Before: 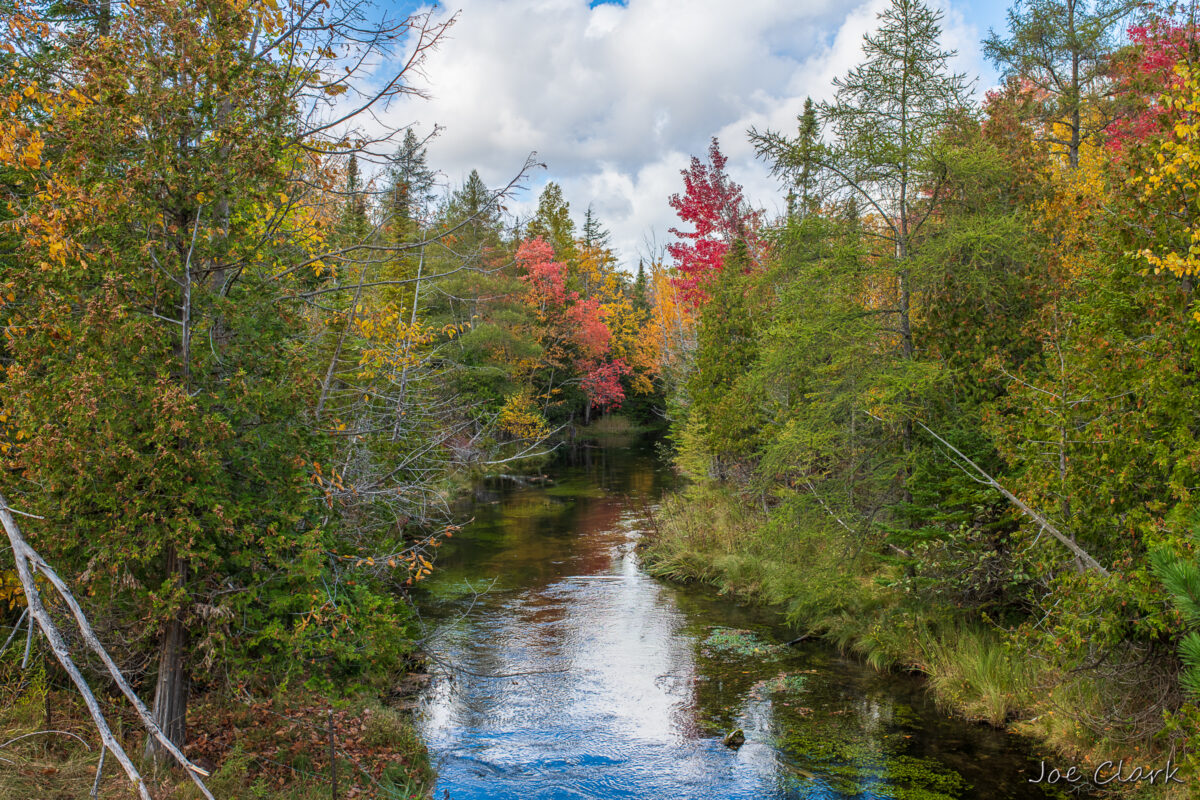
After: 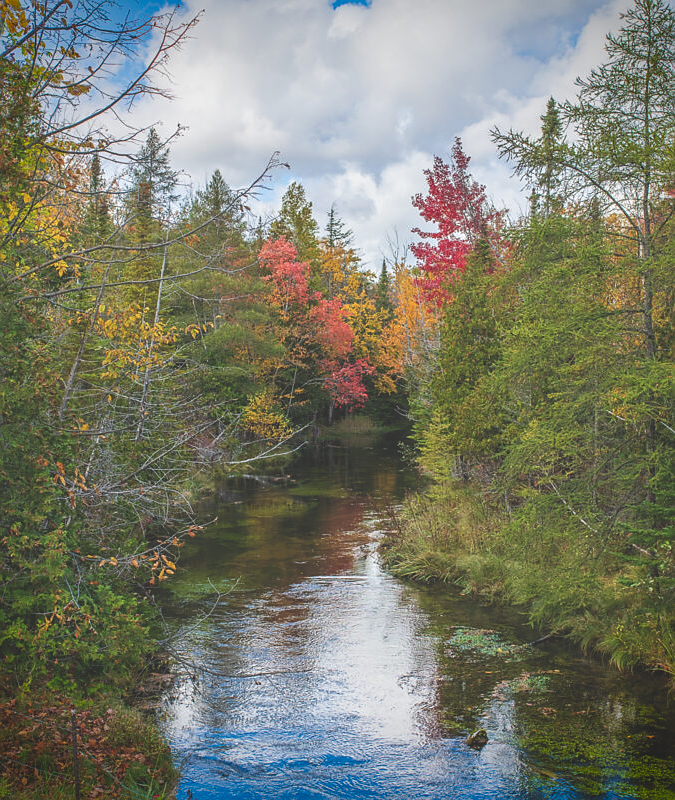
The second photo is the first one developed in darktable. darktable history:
crop: left 21.496%, right 22.254%
exposure: black level correction -0.03, compensate highlight preservation false
vignetting: fall-off start 88.53%, fall-off radius 44.2%, saturation 0.376, width/height ratio 1.161
sharpen: radius 0.969, amount 0.604
